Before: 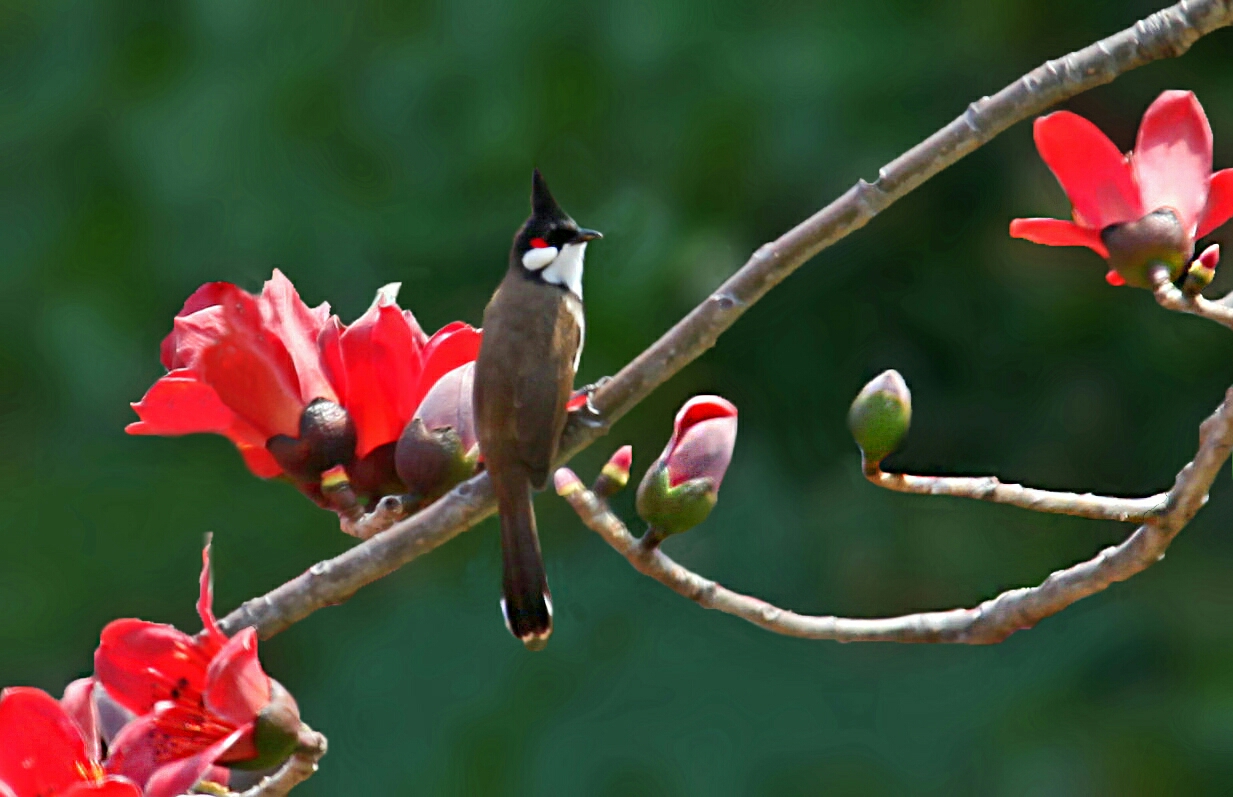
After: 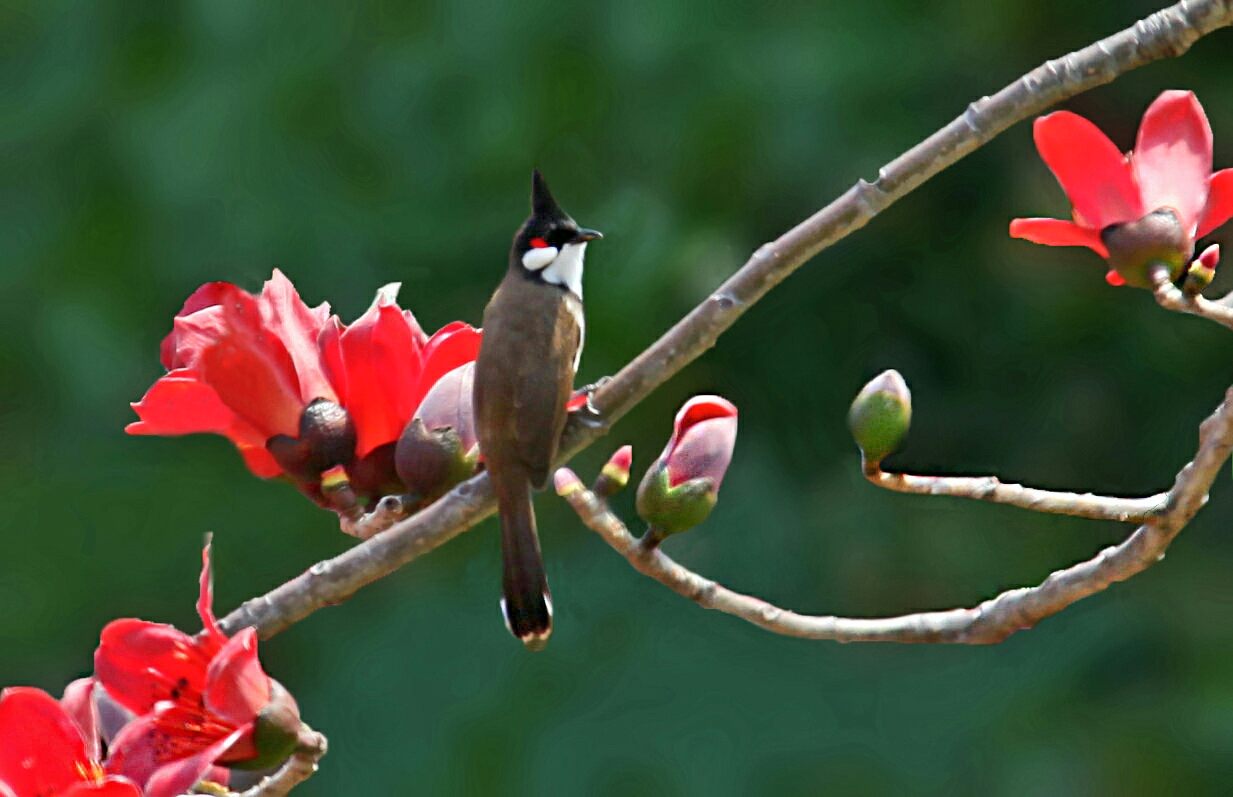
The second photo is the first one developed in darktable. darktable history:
shadows and highlights: radius 128.33, shadows 30.38, highlights -31.24, low approximation 0.01, soften with gaussian
